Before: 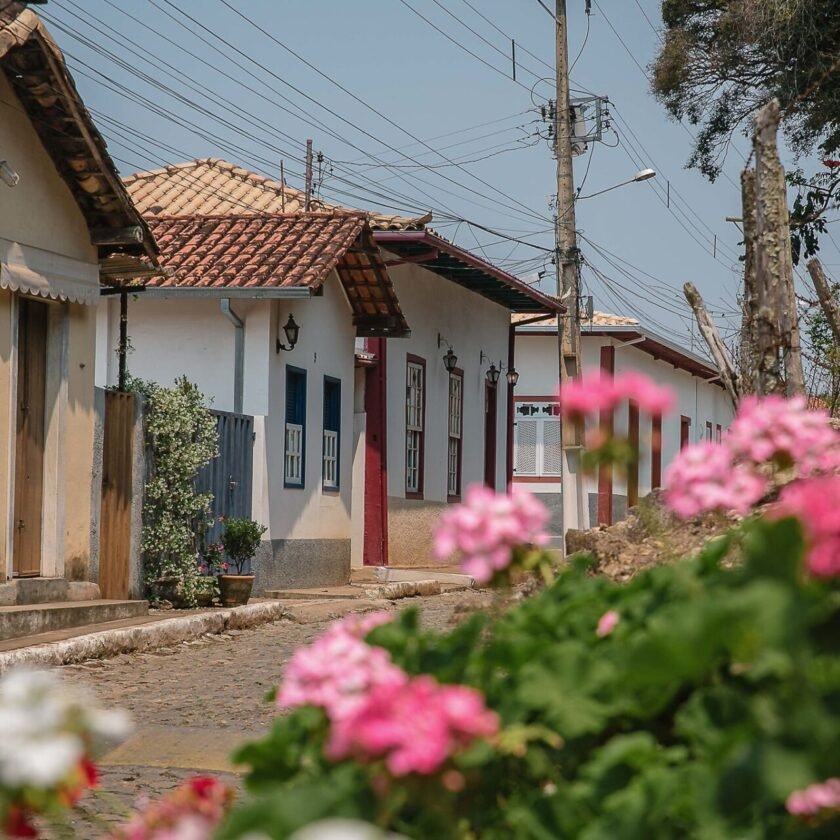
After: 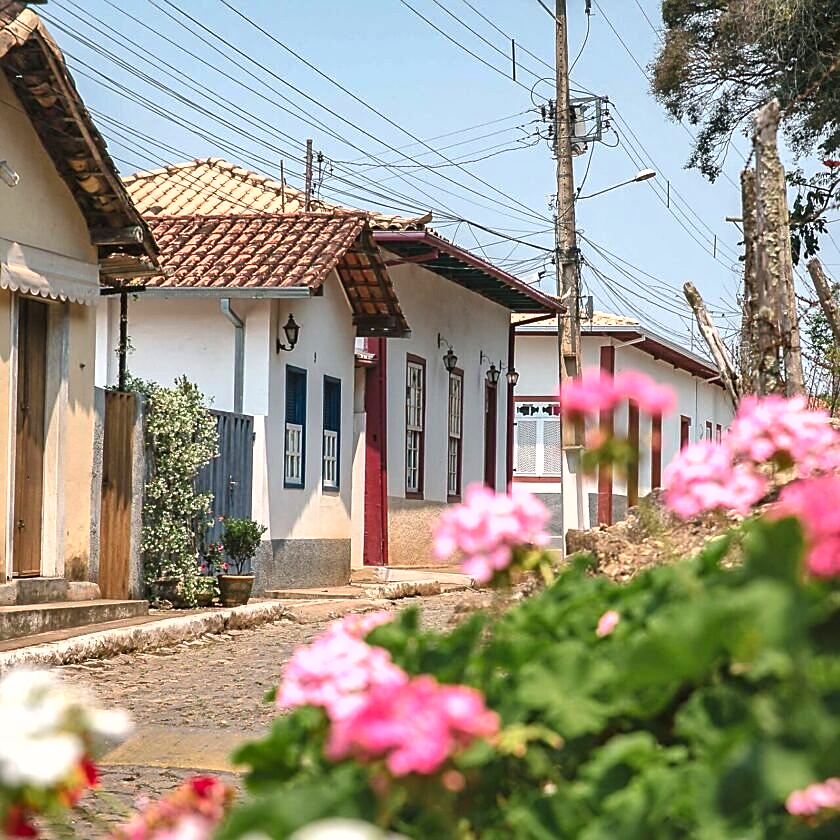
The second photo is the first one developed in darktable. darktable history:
exposure: black level correction 0, exposure 1 EV, compensate exposure bias true, compensate highlight preservation false
rotate and perspective: crop left 0, crop top 0
shadows and highlights: low approximation 0.01, soften with gaussian
sharpen: on, module defaults
